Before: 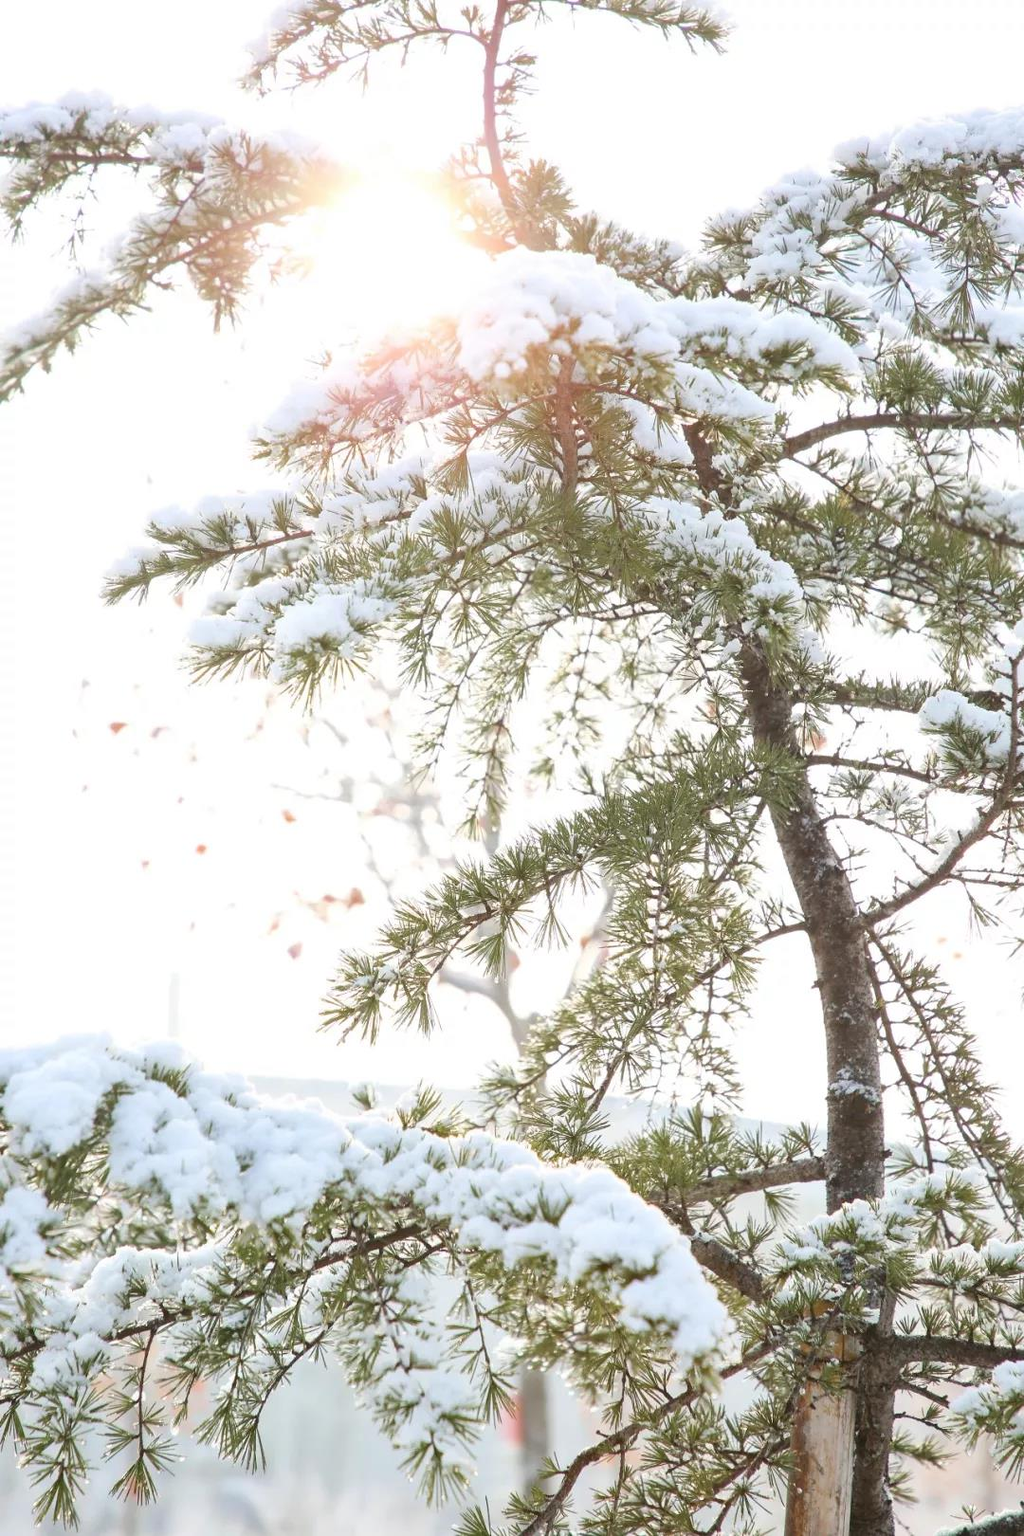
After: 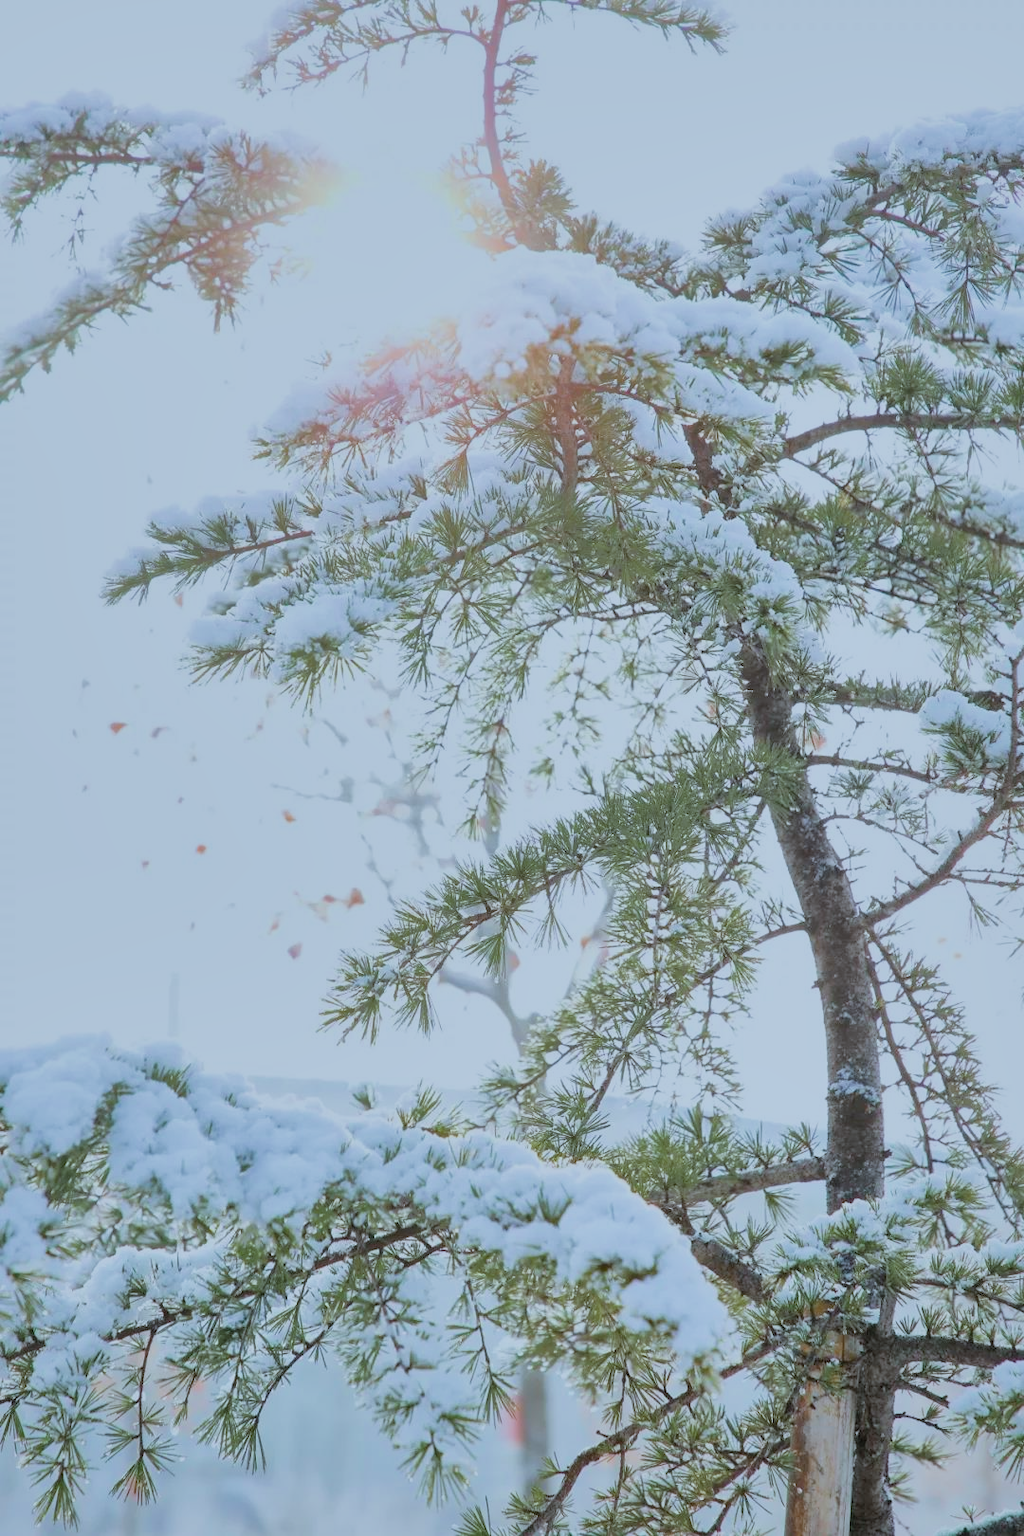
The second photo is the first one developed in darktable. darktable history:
filmic rgb: black relative exposure -7.75 EV, white relative exposure 4.4 EV, threshold 3 EV, hardness 3.76, latitude 38.11%, contrast 0.966, highlights saturation mix 10%, shadows ↔ highlights balance 4.59%, color science v4 (2020), enable highlight reconstruction true
shadows and highlights: on, module defaults
contrast brightness saturation: saturation -0.17
color calibration: illuminant as shot in camera, x 0.383, y 0.38, temperature 3949.15 K, gamut compression 1.66
